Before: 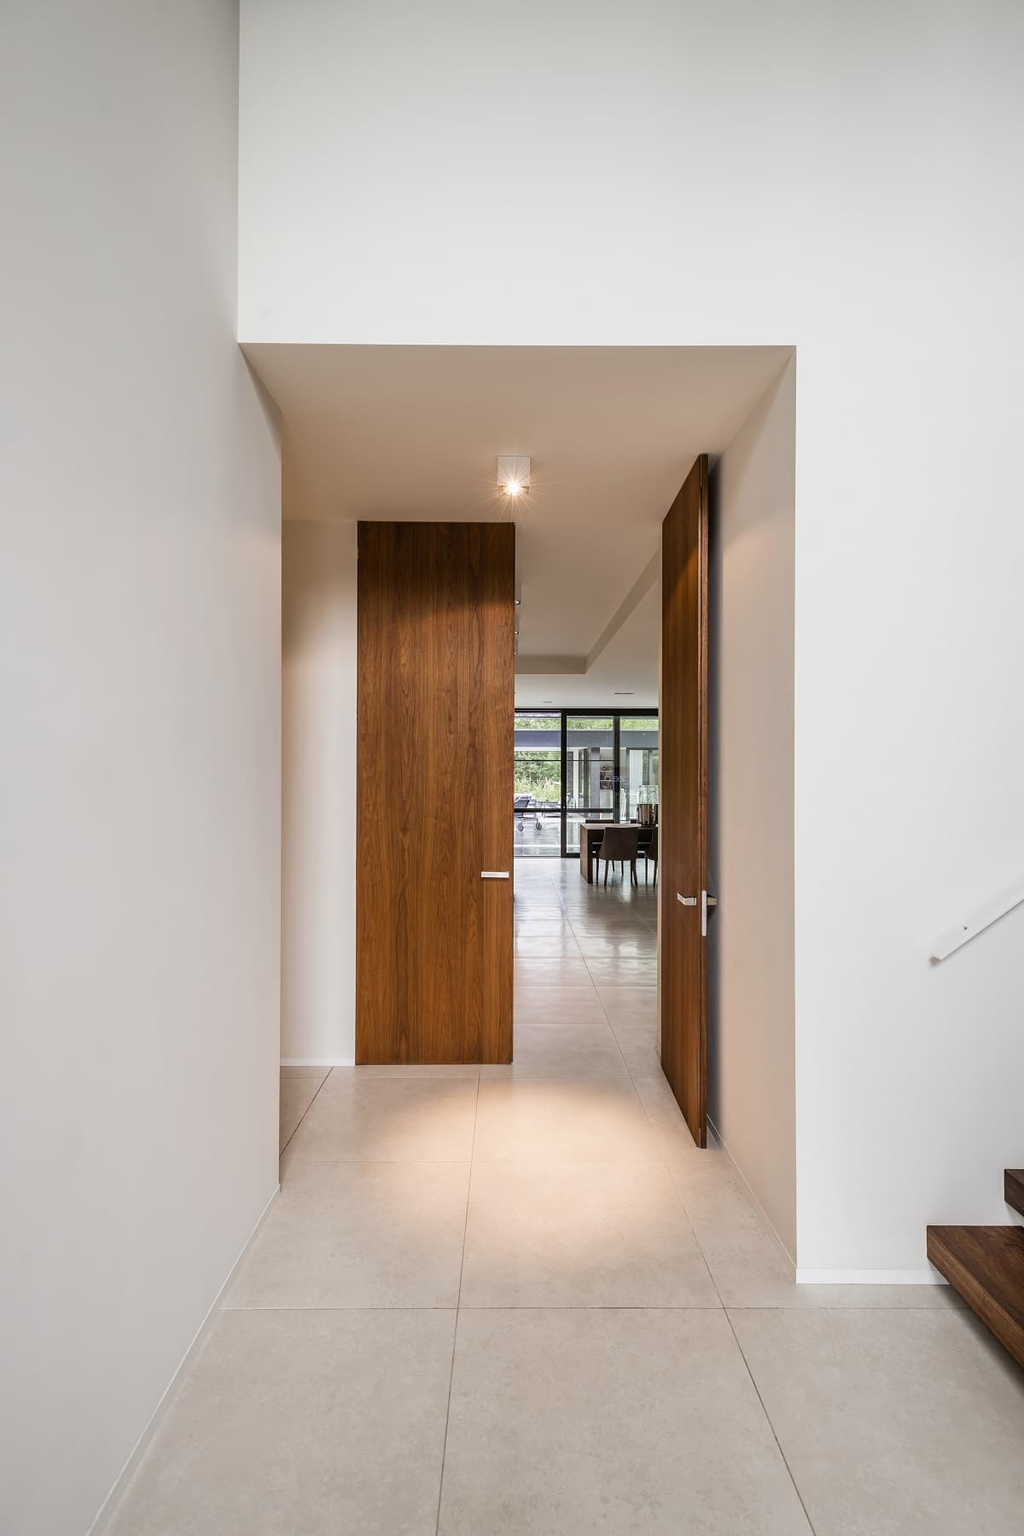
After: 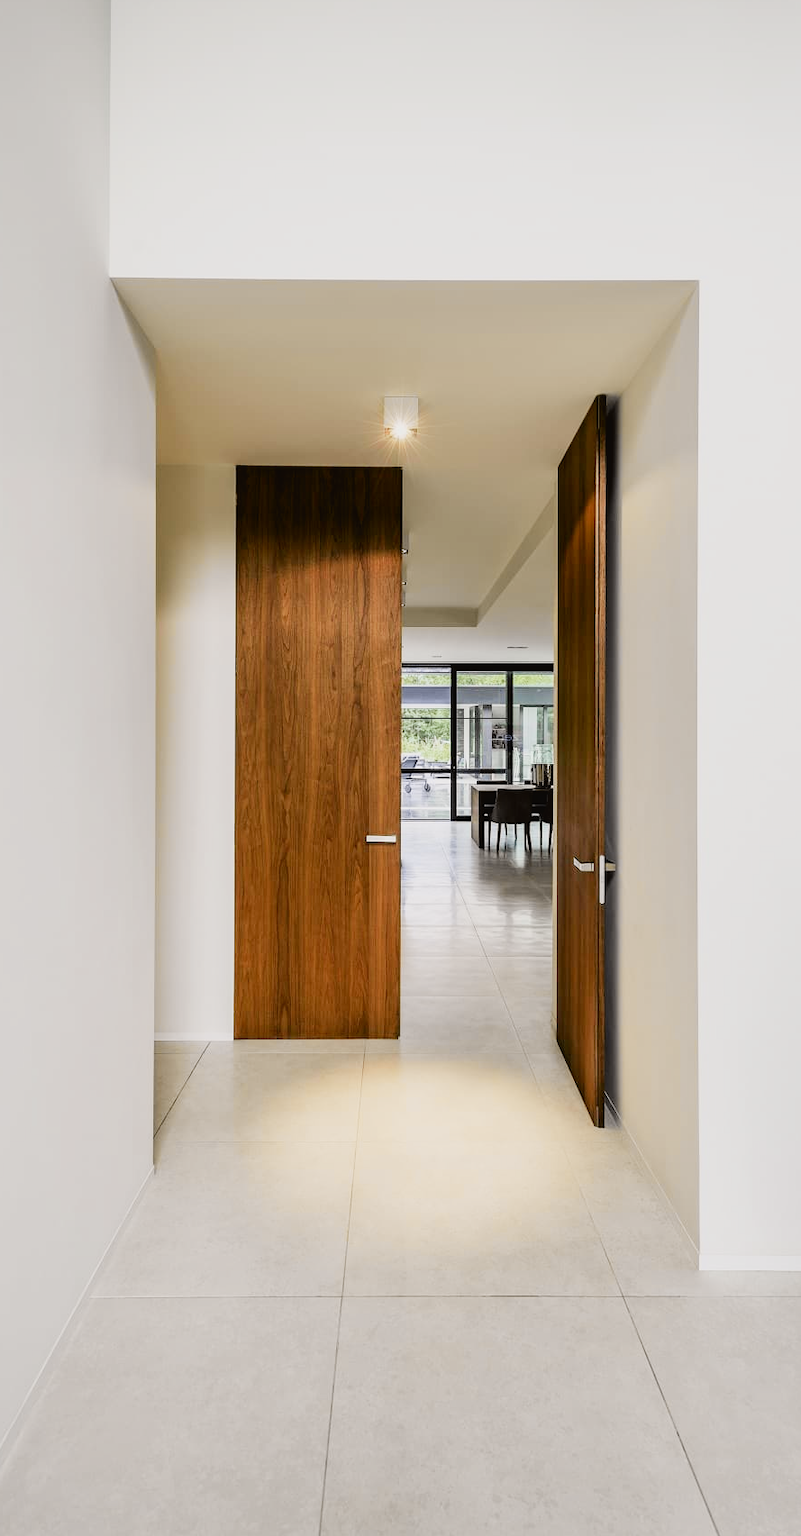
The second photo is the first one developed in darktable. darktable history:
tone curve: curves: ch0 [(0, 0.024) (0.049, 0.038) (0.176, 0.162) (0.311, 0.337) (0.416, 0.471) (0.565, 0.658) (0.817, 0.911) (1, 1)]; ch1 [(0, 0) (0.339, 0.358) (0.445, 0.439) (0.476, 0.47) (0.504, 0.504) (0.53, 0.511) (0.557, 0.558) (0.627, 0.664) (0.728, 0.786) (1, 1)]; ch2 [(0, 0) (0.327, 0.324) (0.417, 0.44) (0.46, 0.453) (0.502, 0.504) (0.526, 0.52) (0.549, 0.561) (0.619, 0.657) (0.76, 0.765) (1, 1)], color space Lab, independent channels, preserve colors none
crop and rotate: left 13.15%, top 5.251%, right 12.609%
filmic rgb: black relative exposure -7.65 EV, white relative exposure 4.56 EV, hardness 3.61
